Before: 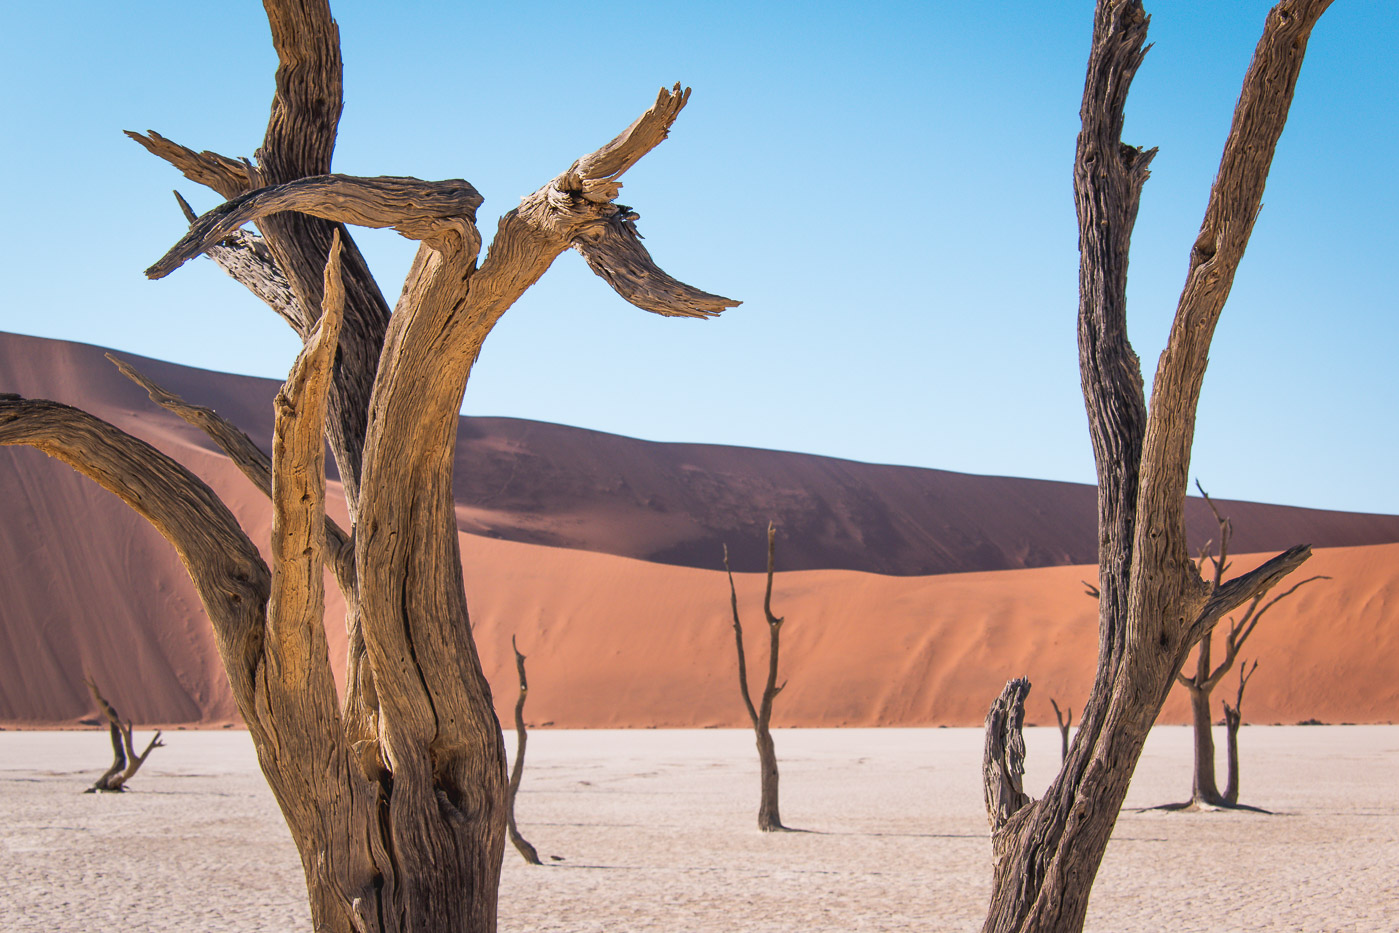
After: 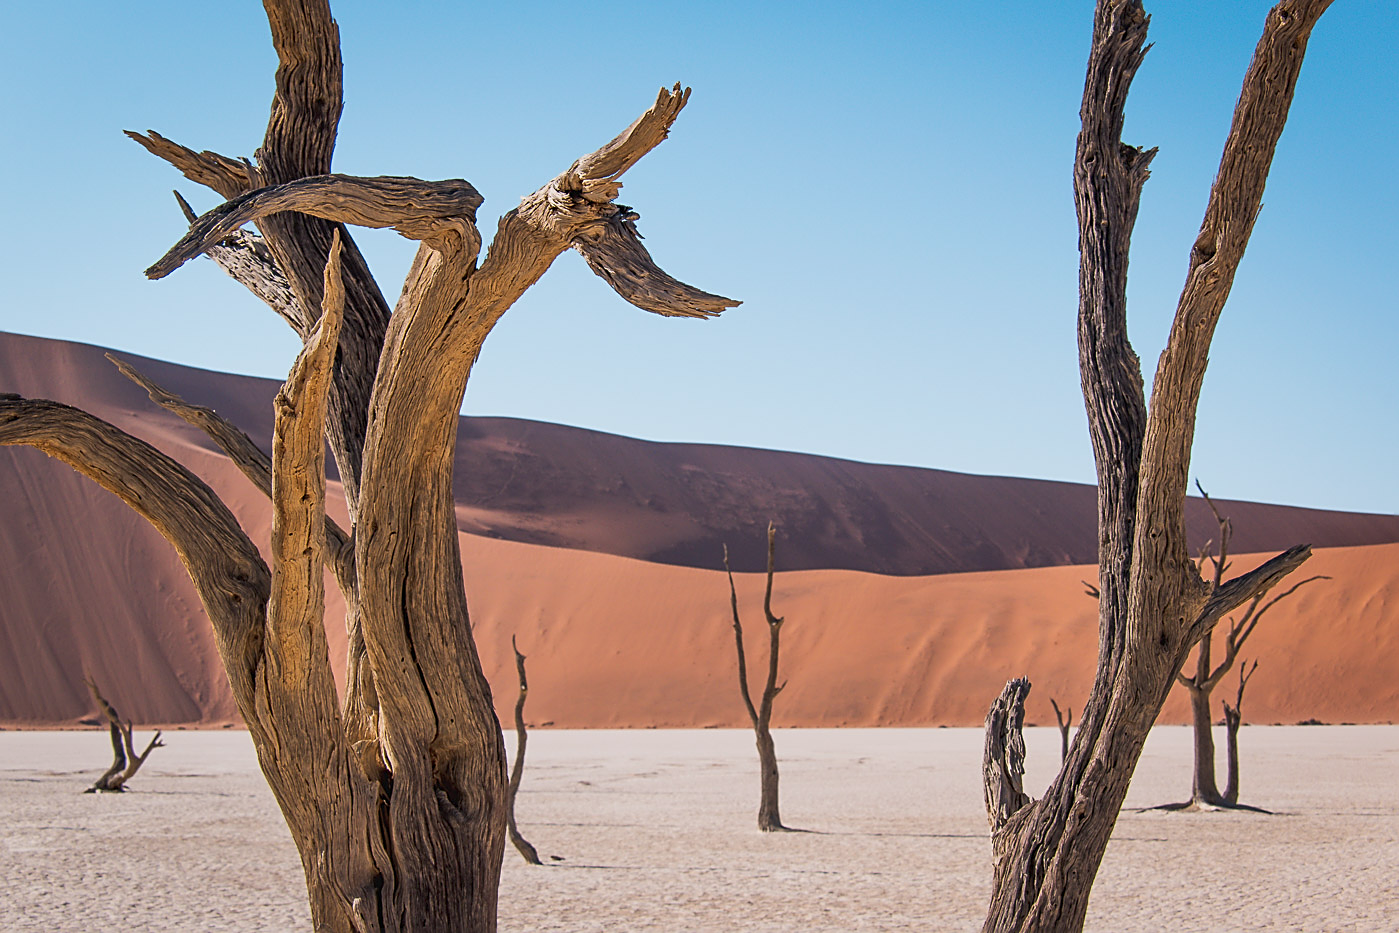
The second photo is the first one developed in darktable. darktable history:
exposure: black level correction 0.001, exposure -0.204 EV, compensate highlight preservation false
sharpen: on, module defaults
